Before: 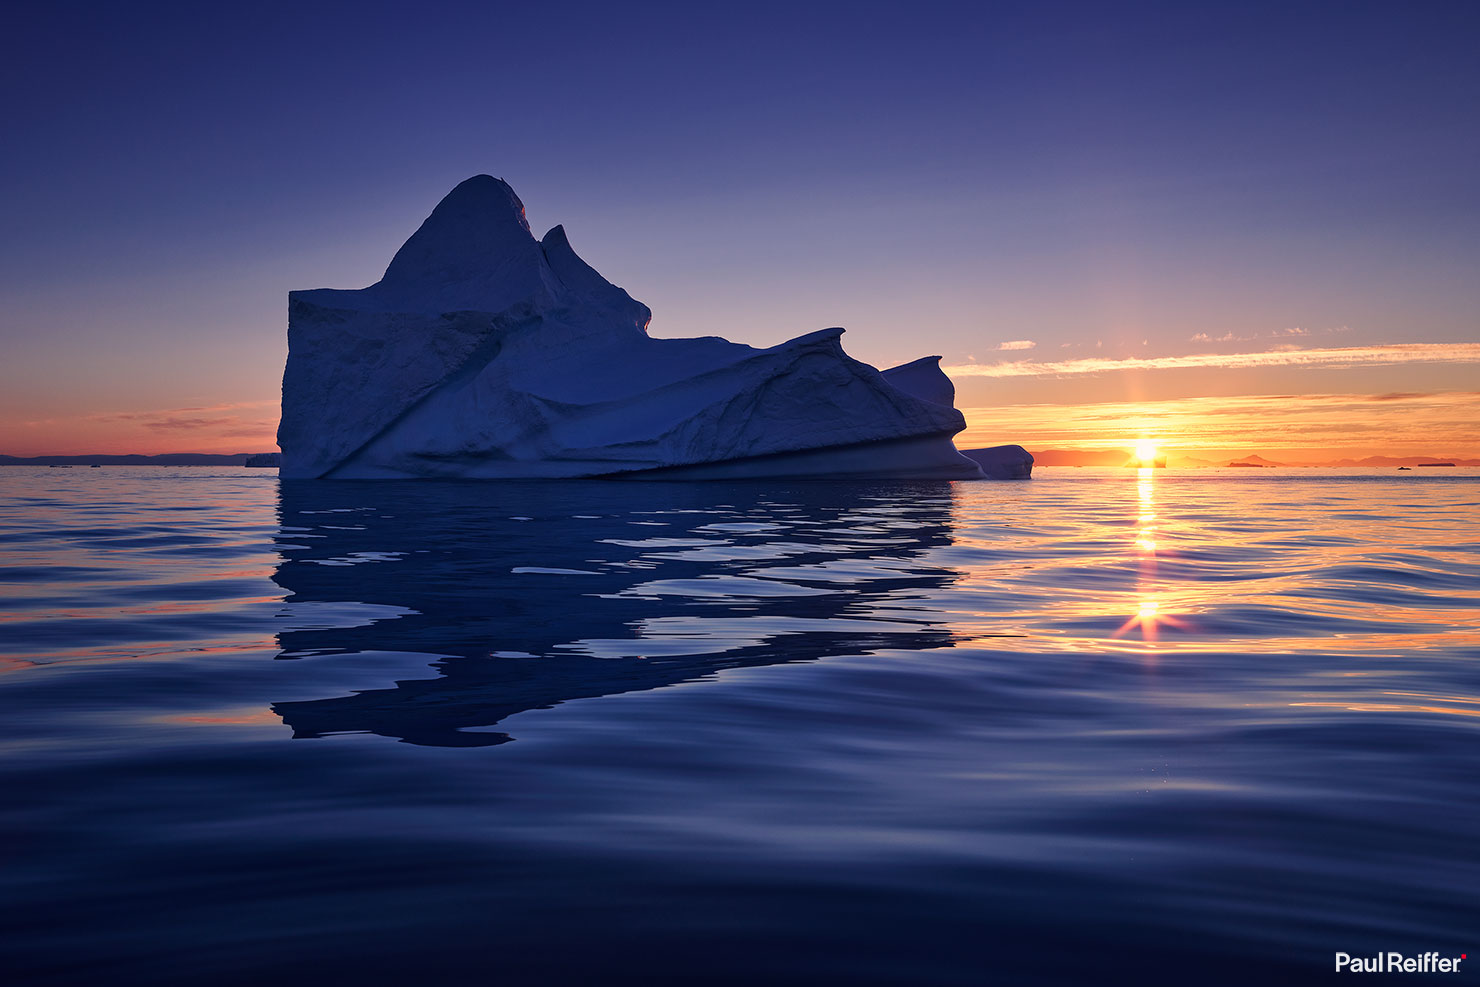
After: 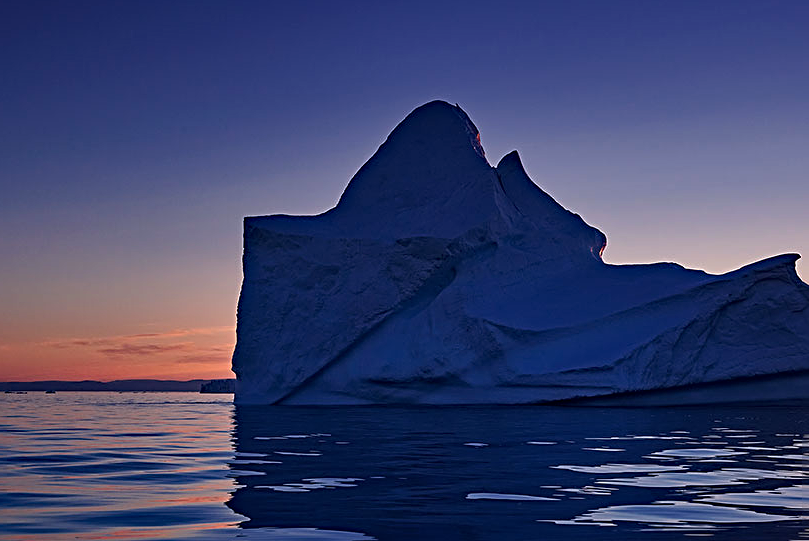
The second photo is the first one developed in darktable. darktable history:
haze removal: strength 0.25, distance 0.25, compatibility mode true, adaptive false
sharpen: radius 2.767
crop and rotate: left 3.047%, top 7.509%, right 42.236%, bottom 37.598%
